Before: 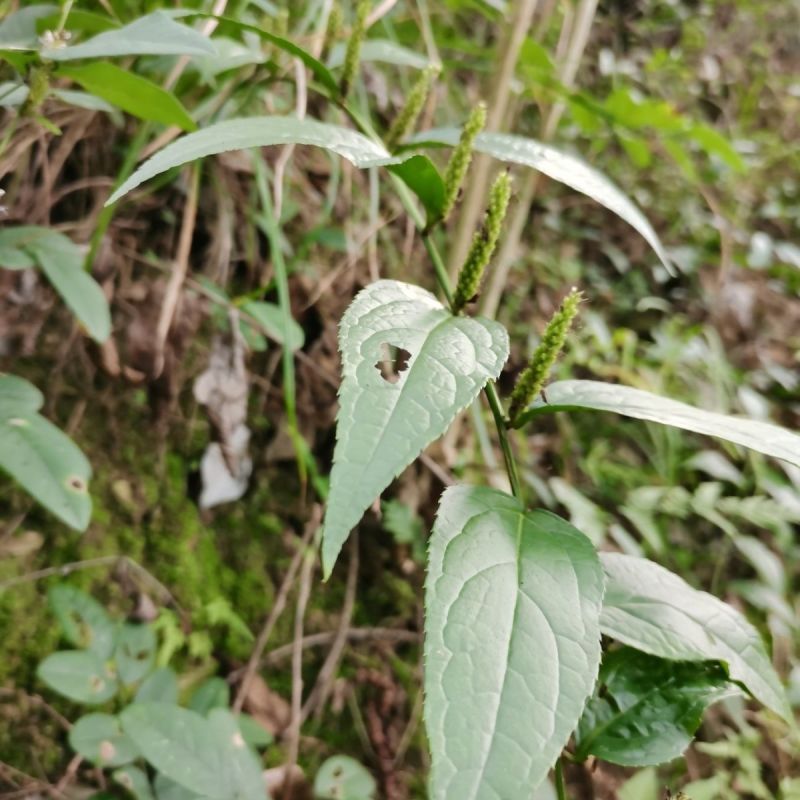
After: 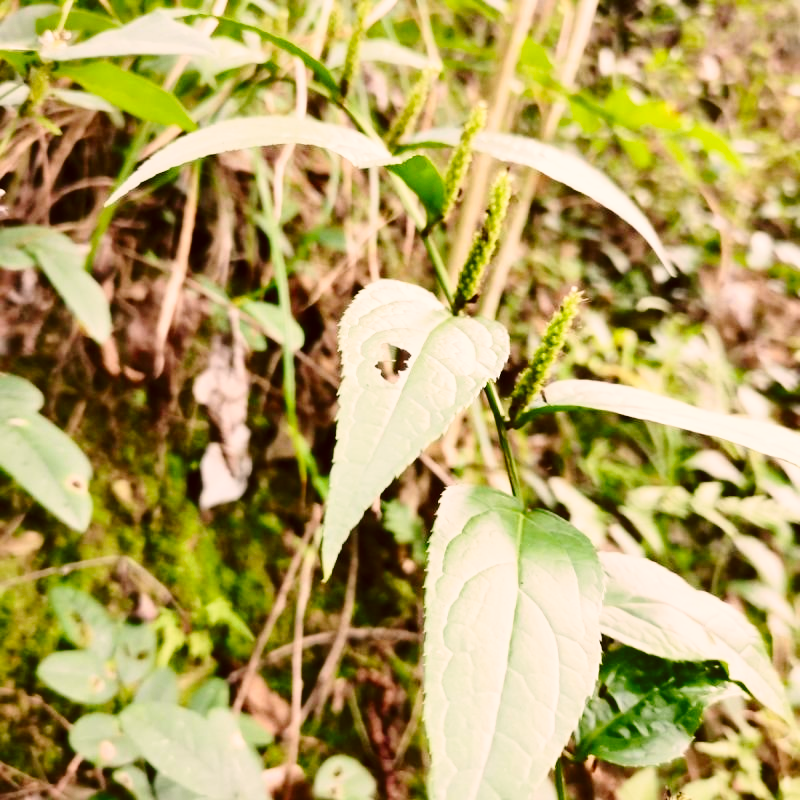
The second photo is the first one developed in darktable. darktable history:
base curve: curves: ch0 [(0, 0) (0.028, 0.03) (0.121, 0.232) (0.46, 0.748) (0.859, 0.968) (1, 1)], preserve colors none
contrast brightness saturation: contrast 0.18, saturation 0.305
color correction: highlights a* 10.24, highlights b* 9.7, shadows a* 8.55, shadows b* 8.56, saturation 0.821
